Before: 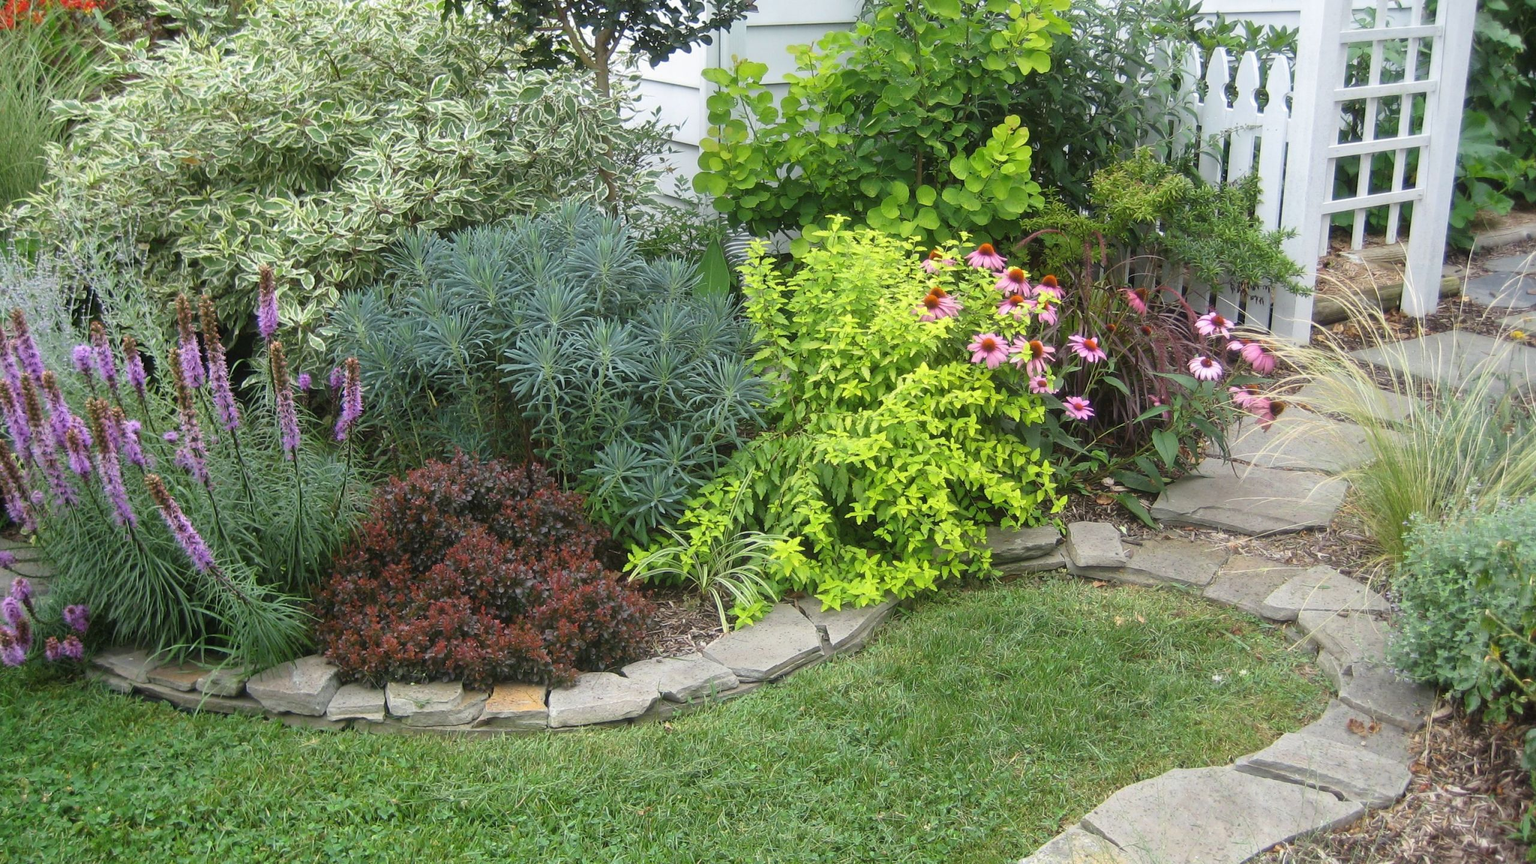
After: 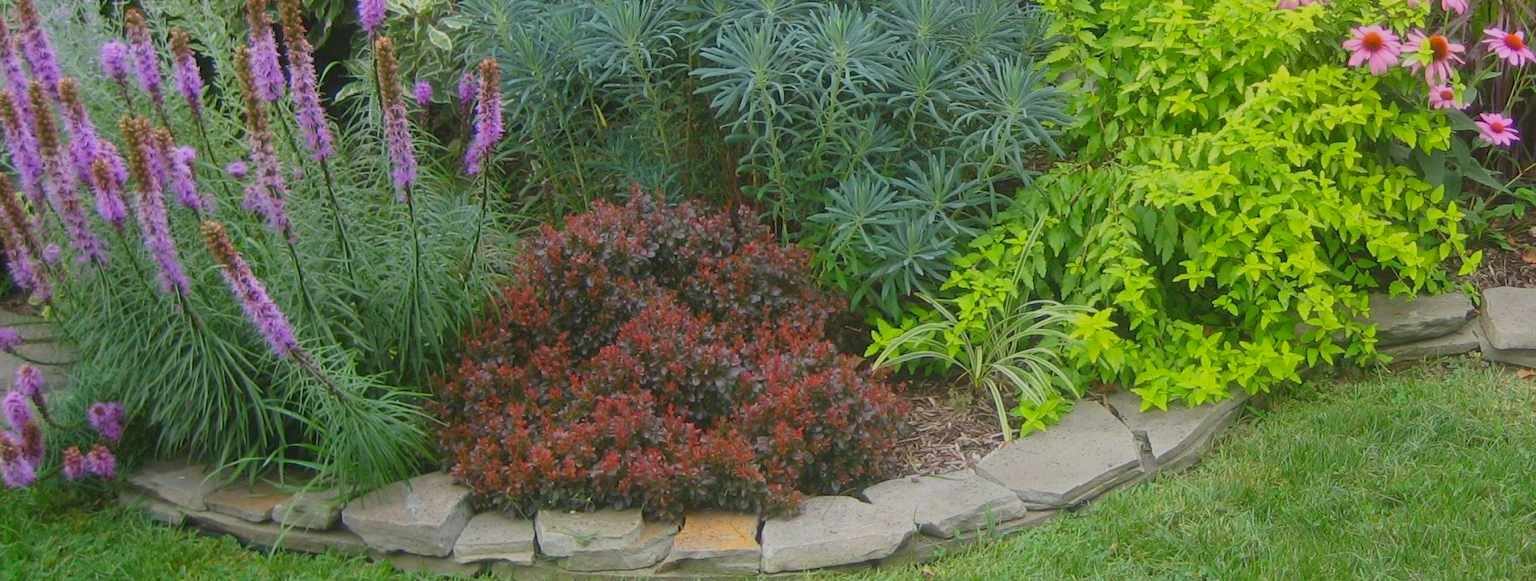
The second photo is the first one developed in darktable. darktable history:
crop: top 36.498%, right 27.964%, bottom 14.995%
contrast brightness saturation: contrast 0.08, saturation 0.2
color balance rgb: contrast -30%
